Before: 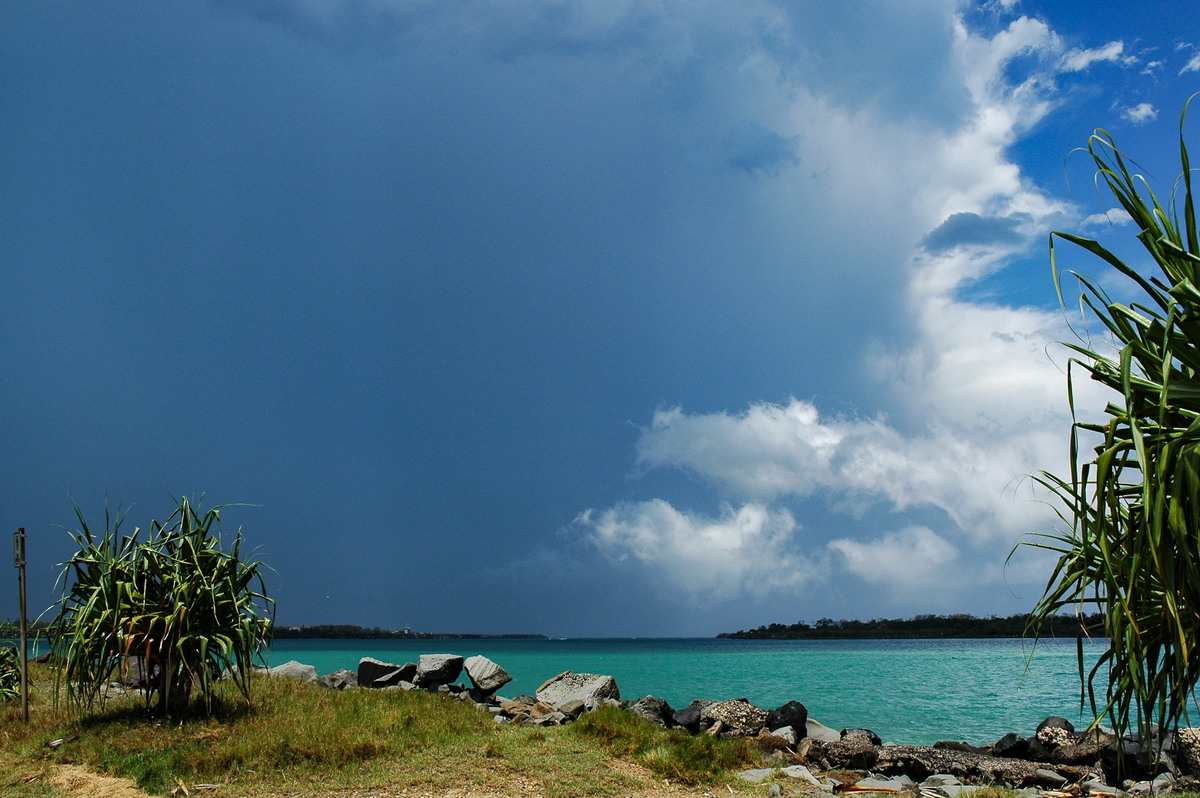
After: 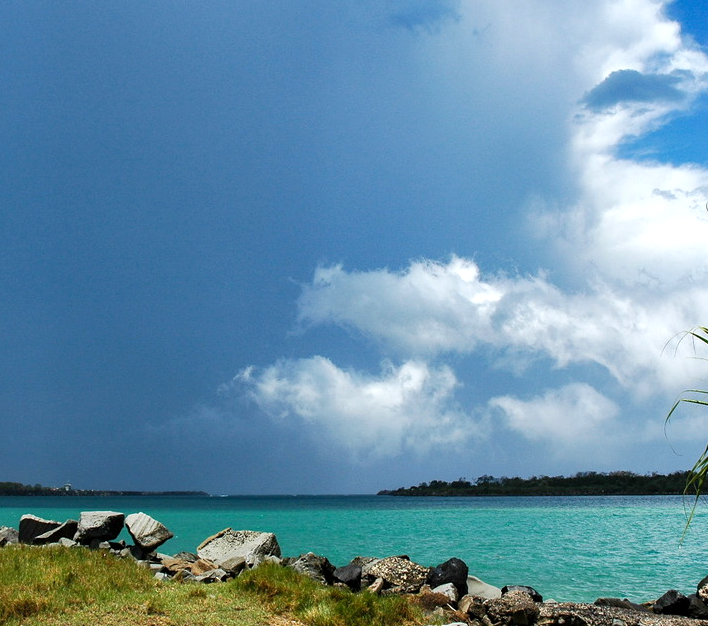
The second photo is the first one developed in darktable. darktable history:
exposure: black level correction 0.001, exposure 0.498 EV, compensate highlight preservation false
shadows and highlights: shadows 25.58, highlights -25.62
crop and rotate: left 28.274%, top 17.968%, right 12.719%, bottom 3.496%
